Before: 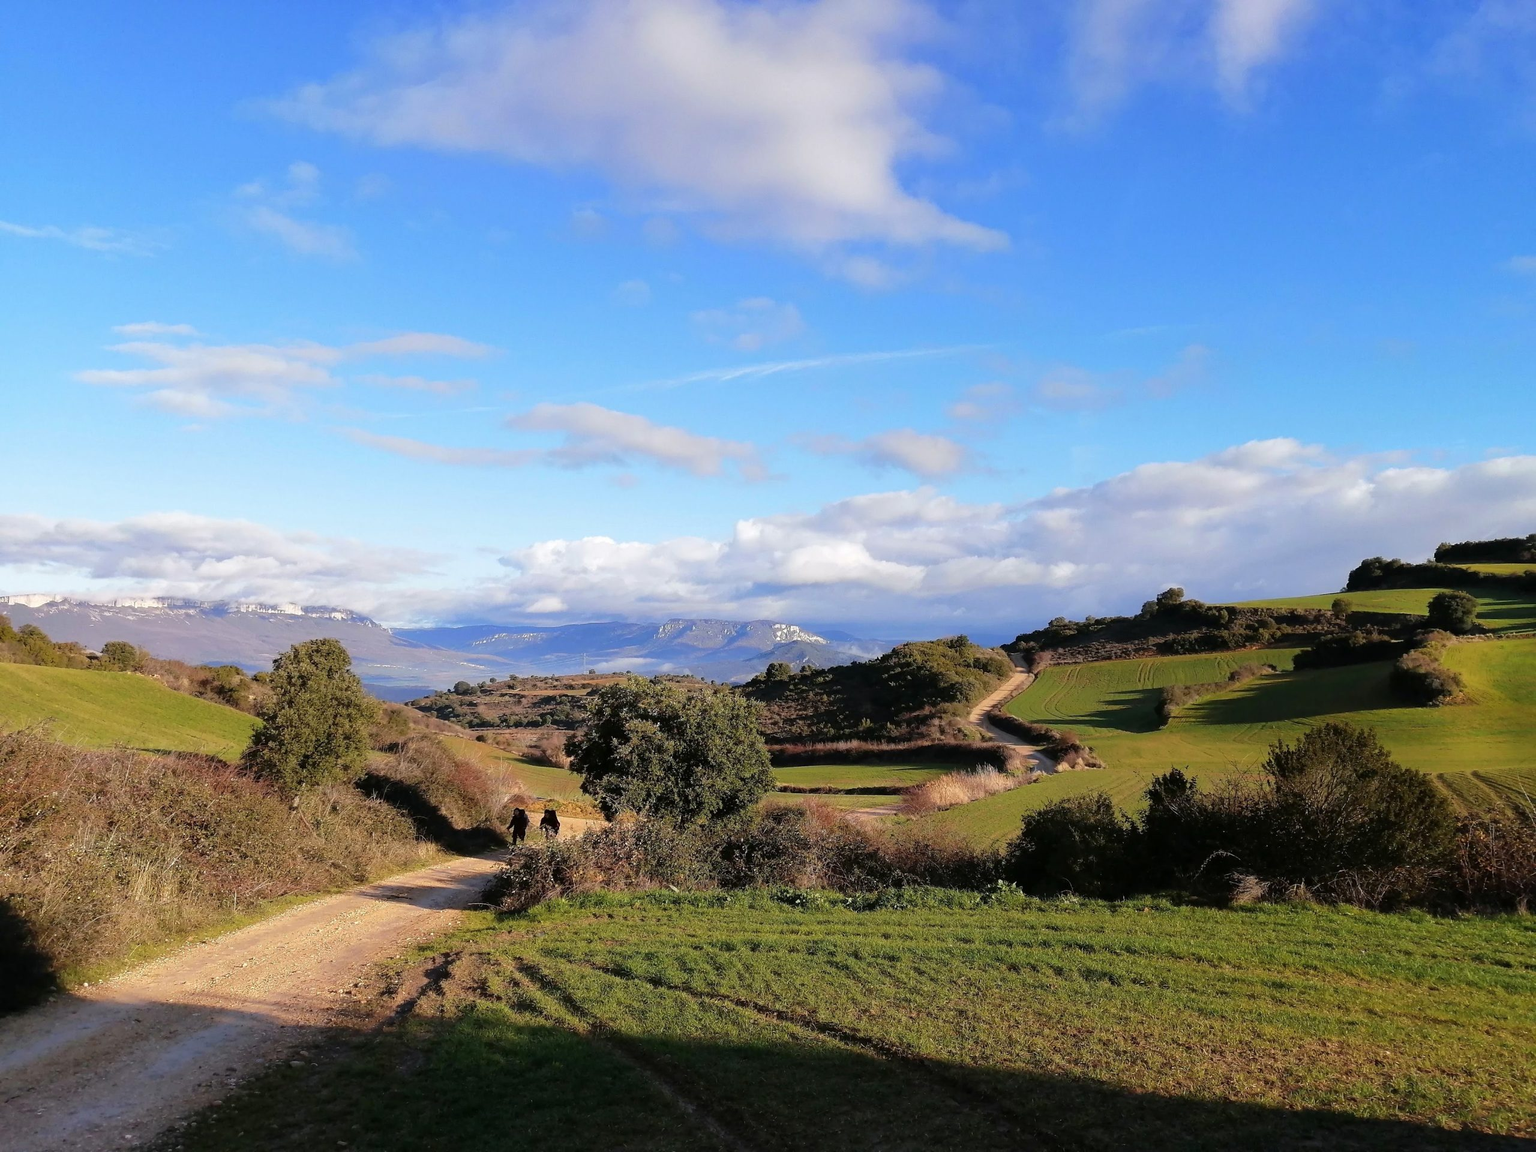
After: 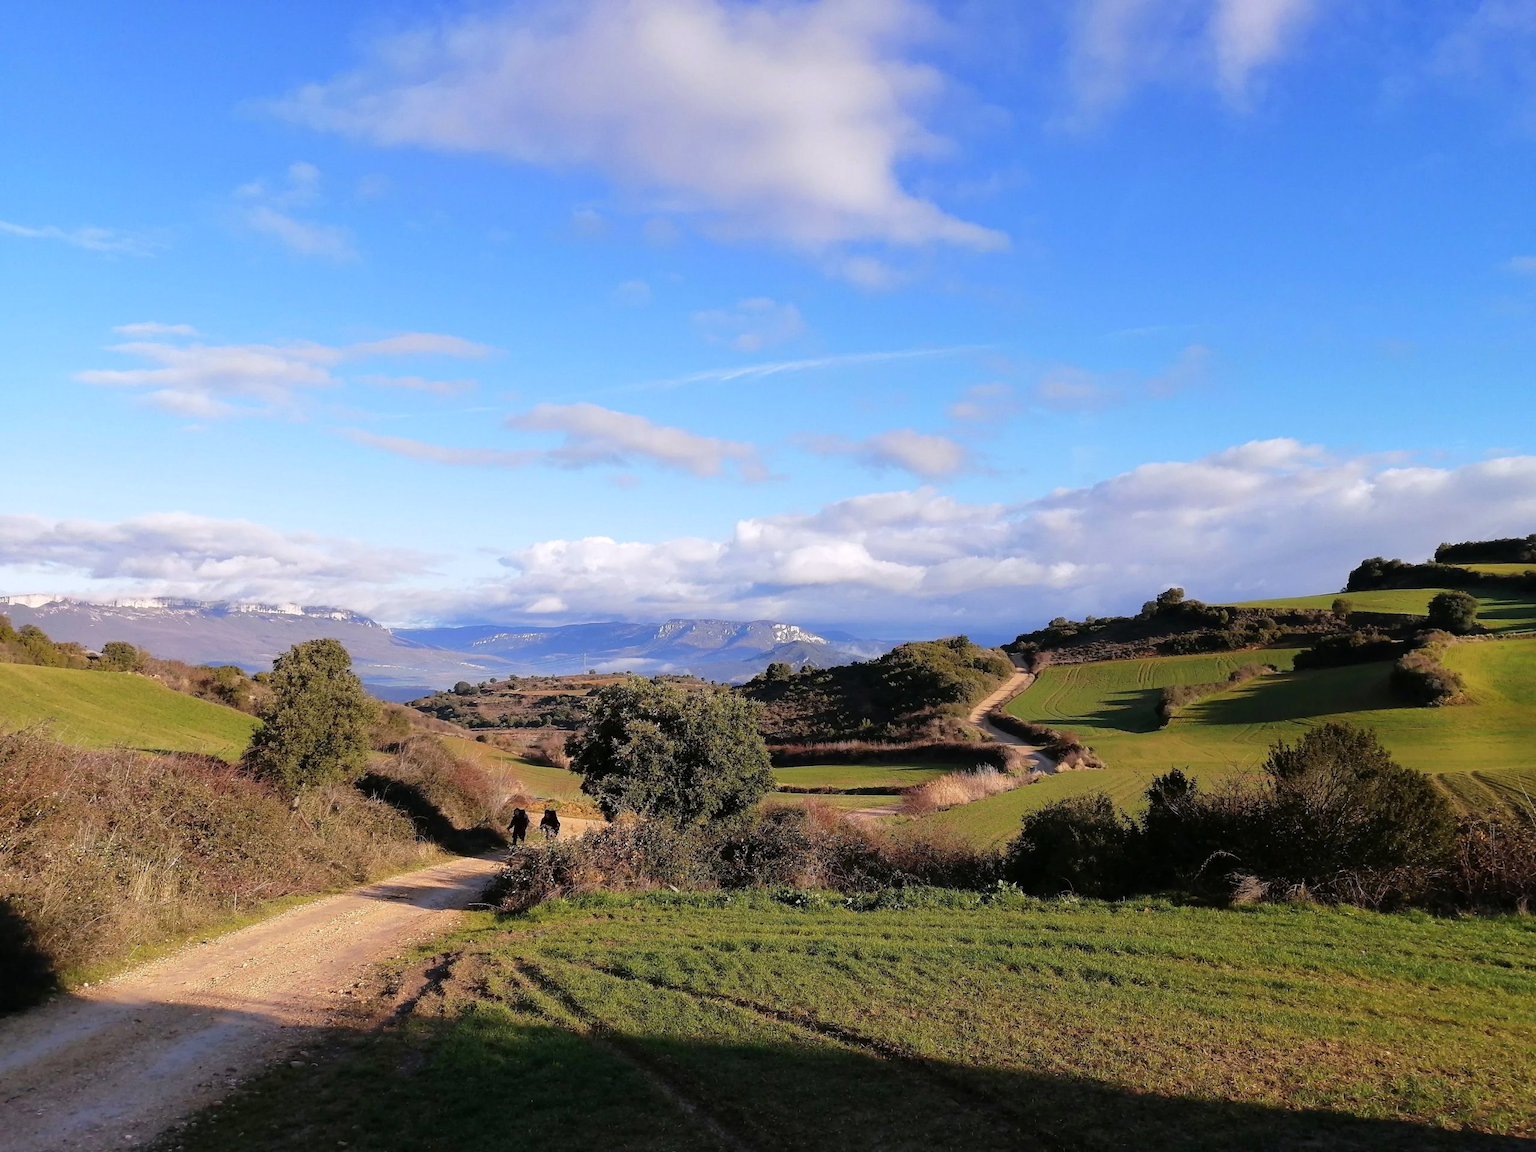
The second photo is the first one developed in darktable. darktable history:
color calibration: illuminant custom, x 0.347, y 0.365, temperature 4933.3 K
